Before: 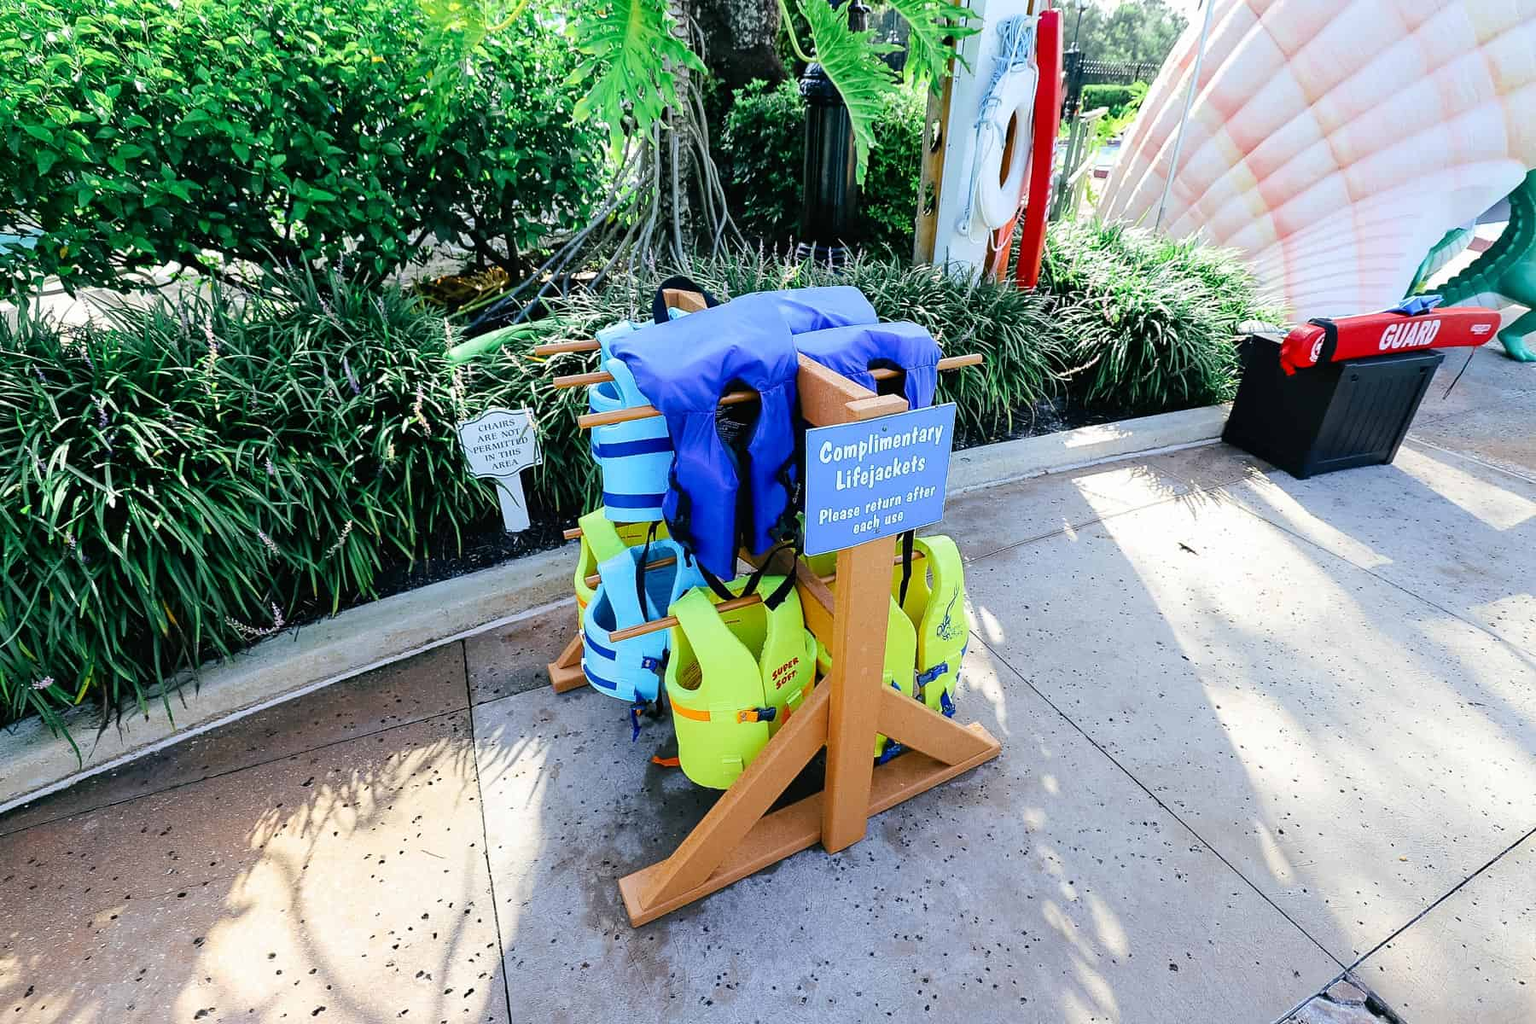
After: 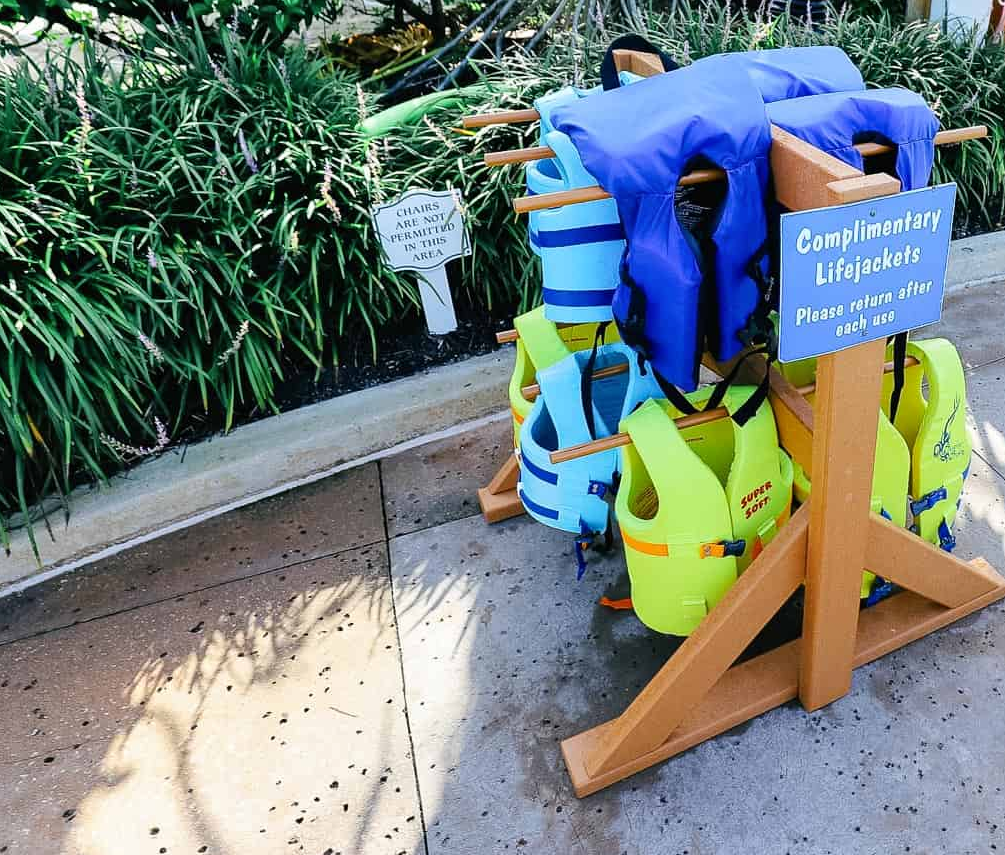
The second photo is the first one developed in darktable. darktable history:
crop: left 9.132%, top 24.104%, right 34.988%, bottom 4.598%
shadows and highlights: shadows 52.16, highlights -28.37, soften with gaussian
